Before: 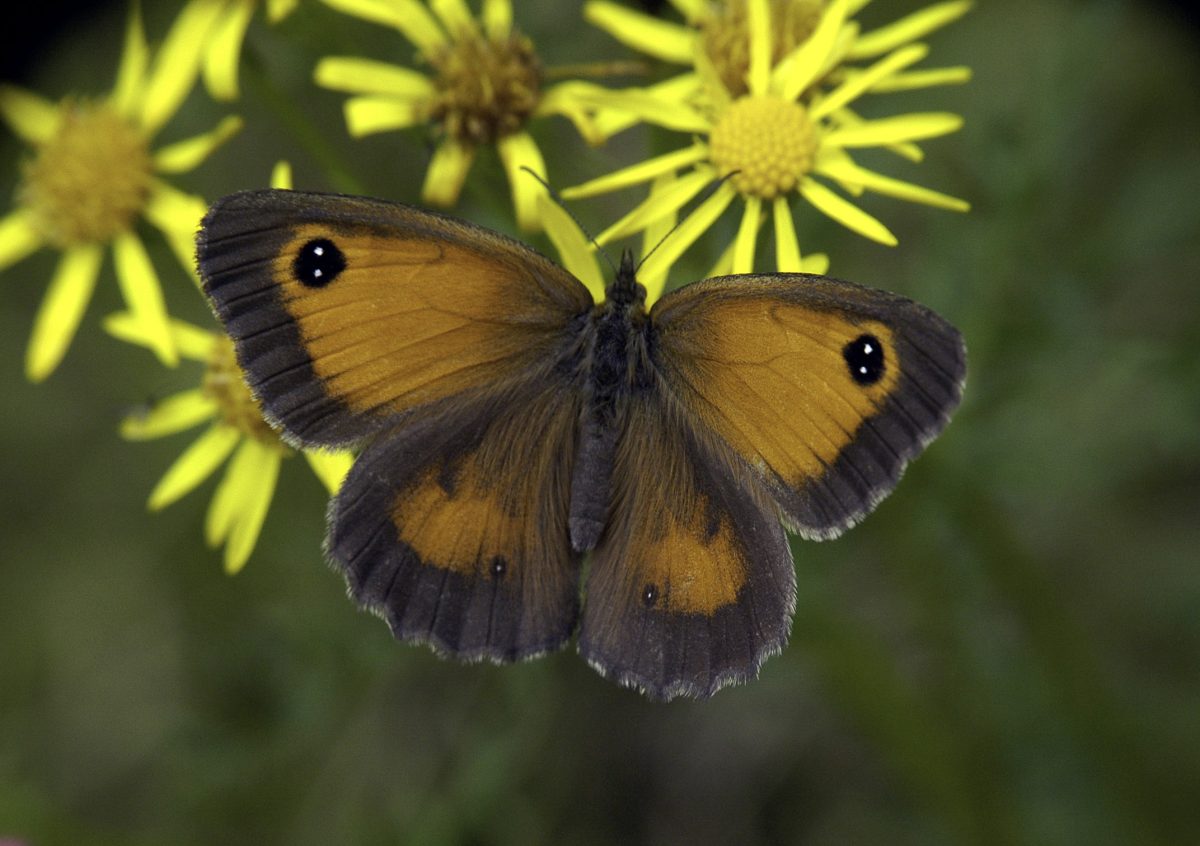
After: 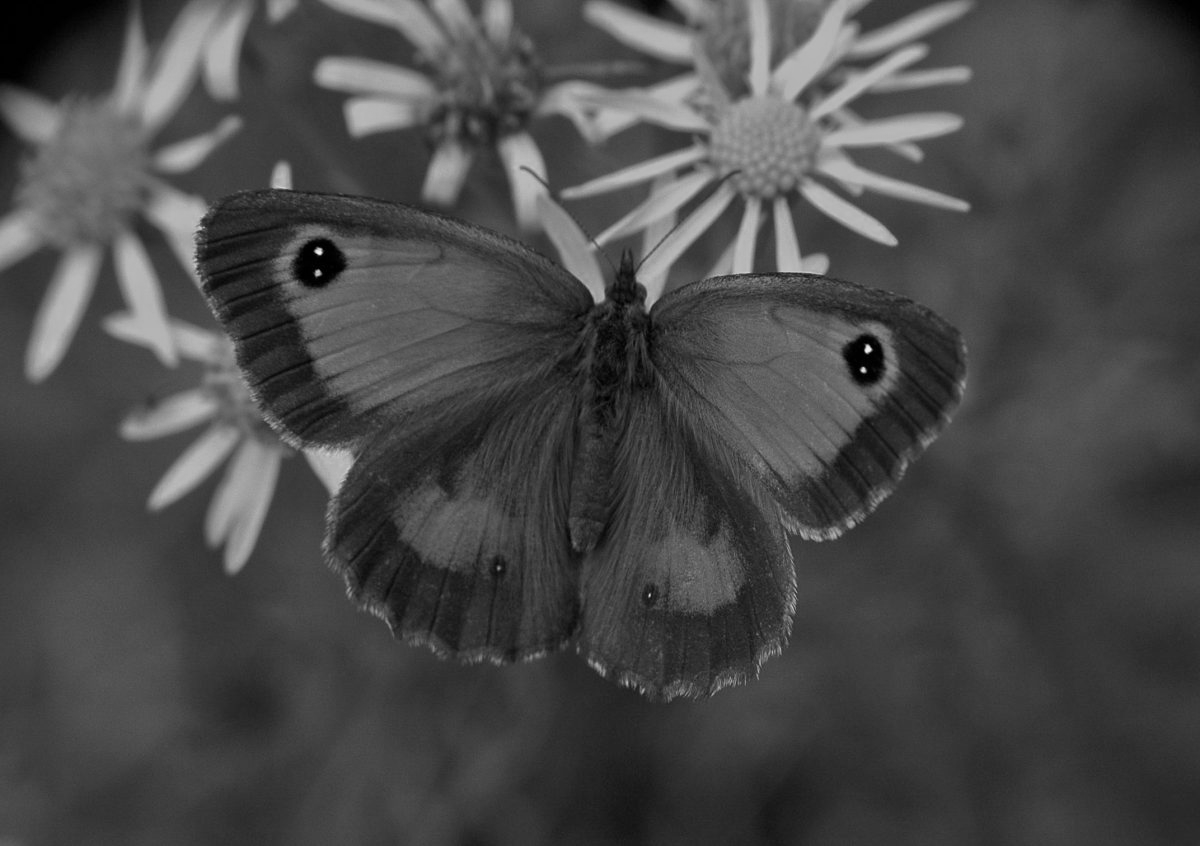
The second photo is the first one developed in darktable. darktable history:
shadows and highlights: shadows 4.1, highlights -17.6, soften with gaussian
monochrome: a -11.7, b 1.62, size 0.5, highlights 0.38
